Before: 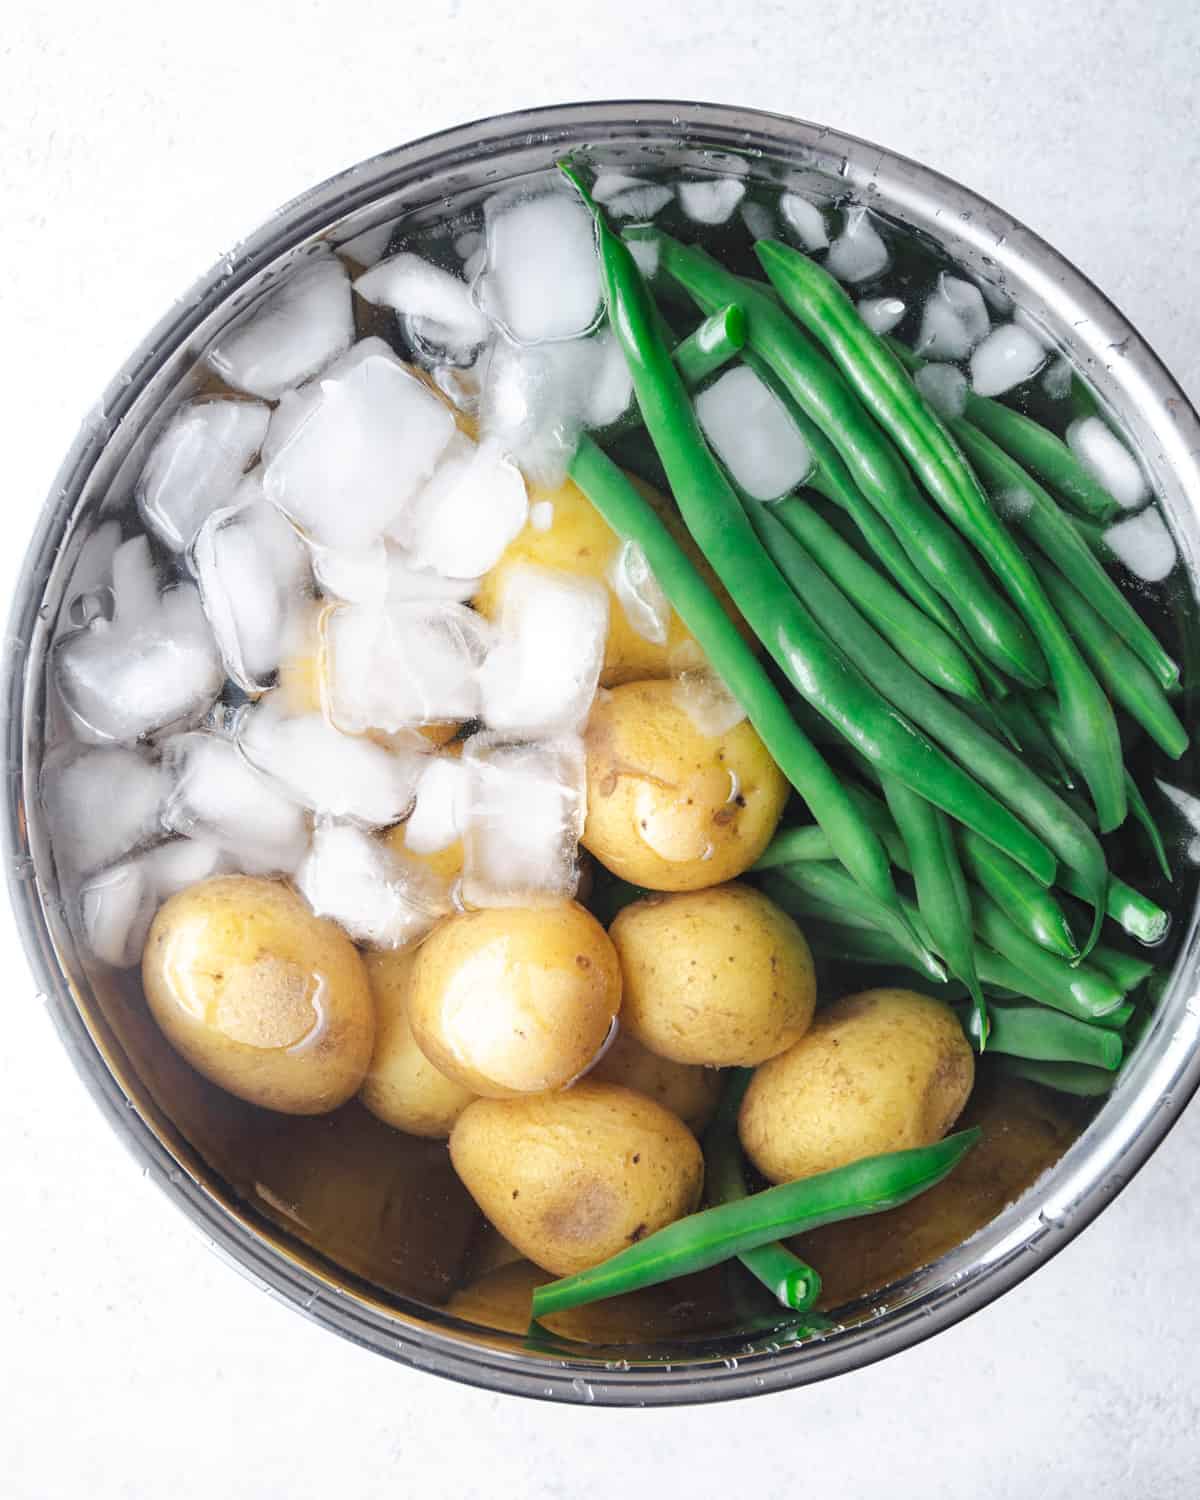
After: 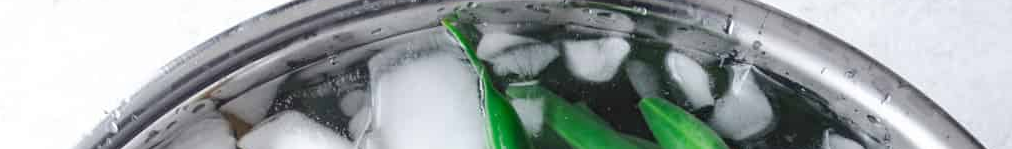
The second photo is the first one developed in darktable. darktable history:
crop and rotate: left 9.644%, top 9.491%, right 6.021%, bottom 80.509%
